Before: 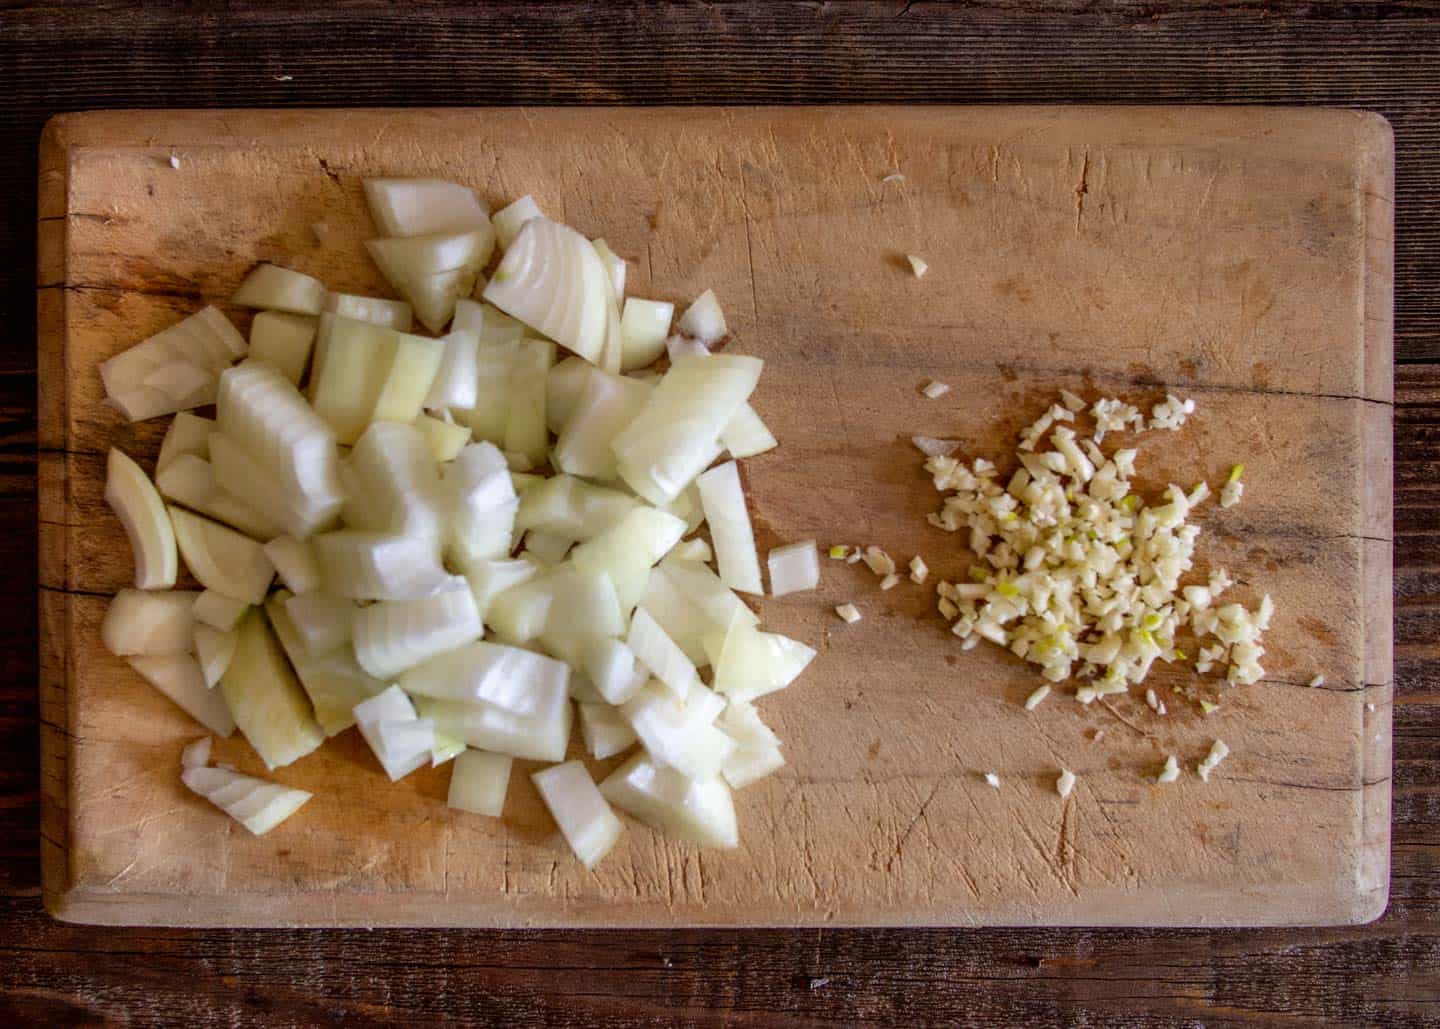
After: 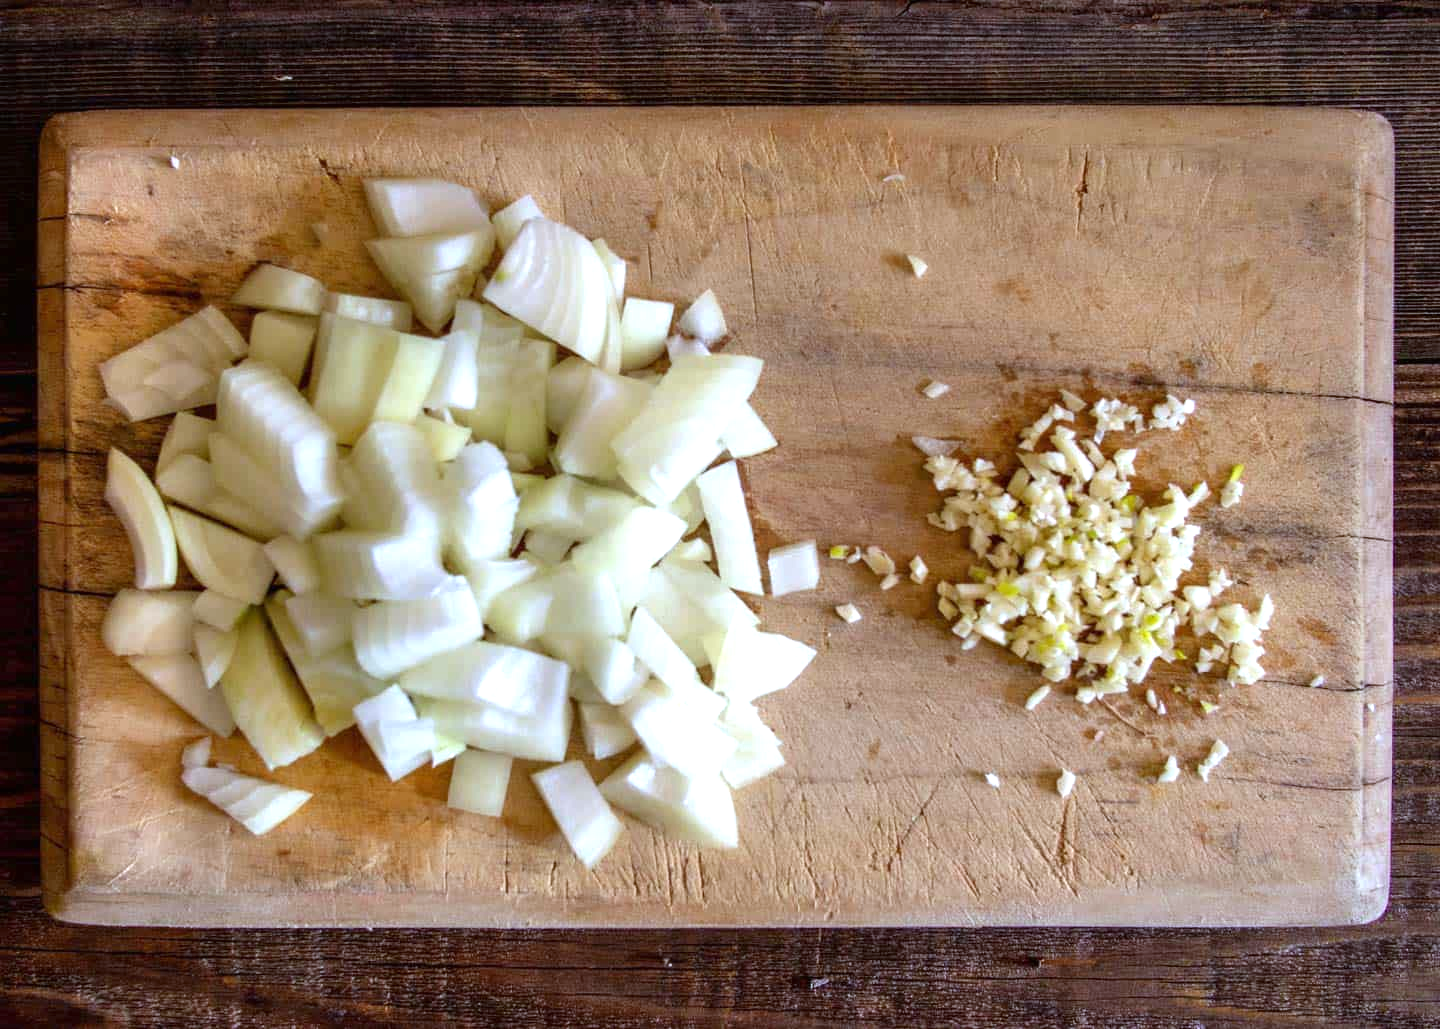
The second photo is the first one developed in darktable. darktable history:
white balance: red 0.924, blue 1.095
exposure: black level correction 0, exposure 0.7 EV, compensate exposure bias true, compensate highlight preservation false
